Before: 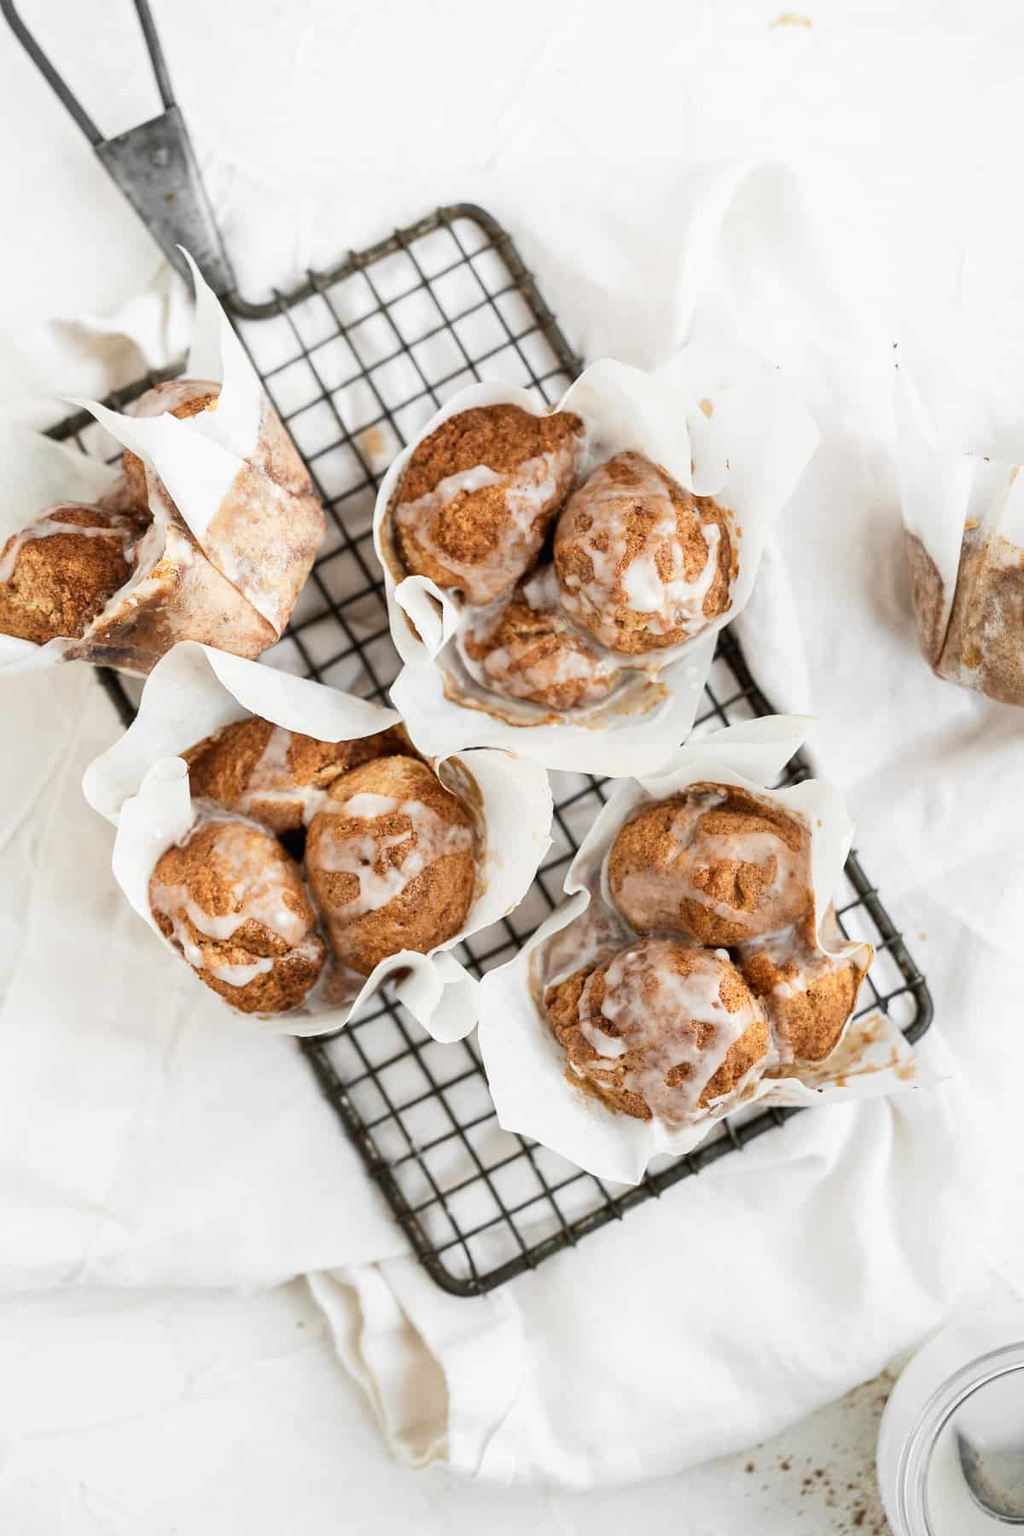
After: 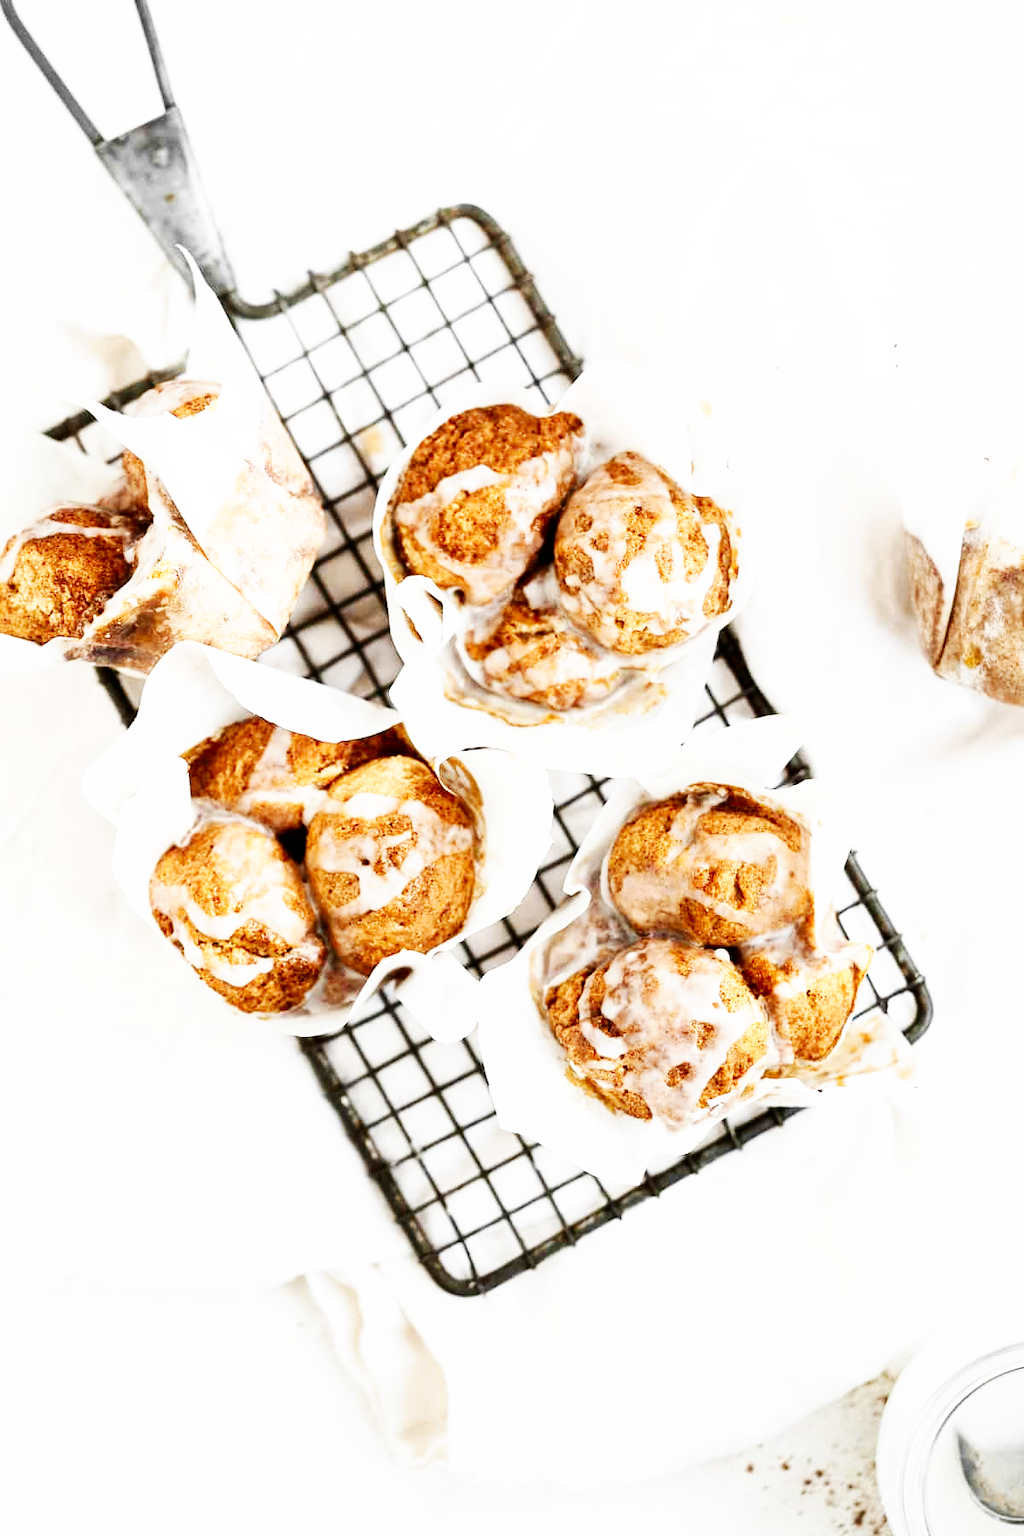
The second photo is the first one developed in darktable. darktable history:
base curve: curves: ch0 [(0, 0) (0.007, 0.004) (0.027, 0.03) (0.046, 0.07) (0.207, 0.54) (0.442, 0.872) (0.673, 0.972) (1, 1)], preserve colors none
contrast brightness saturation: brightness -0.09
